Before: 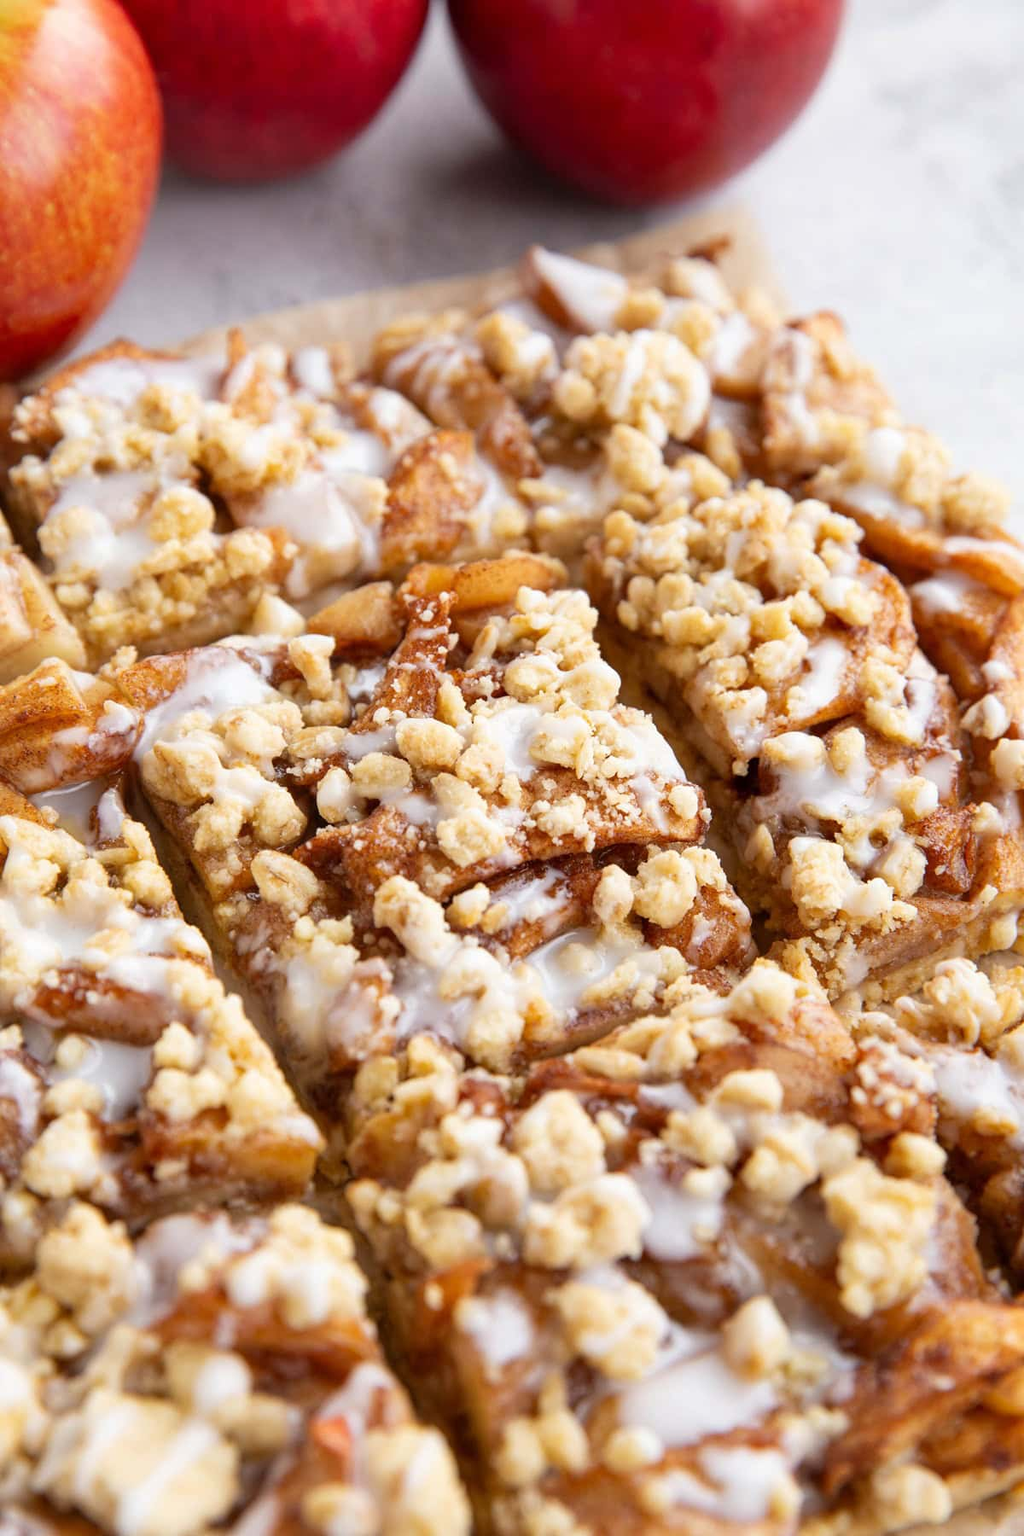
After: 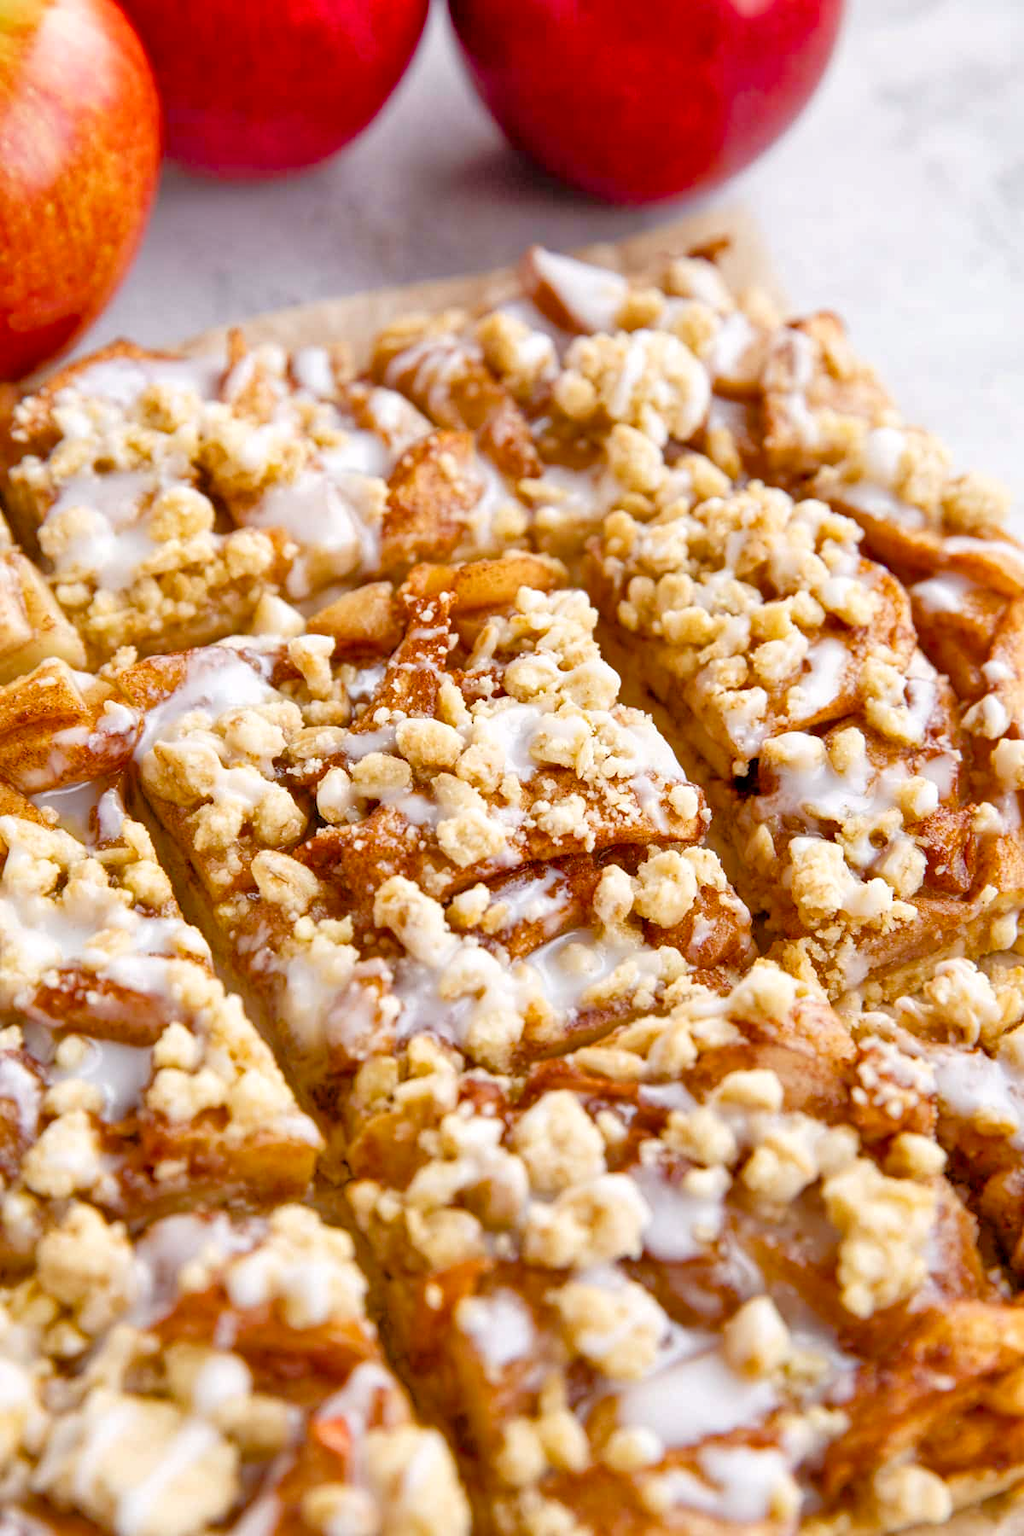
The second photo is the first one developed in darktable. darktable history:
tone equalizer: -7 EV 0.156 EV, -6 EV 0.638 EV, -5 EV 1.15 EV, -4 EV 1.33 EV, -3 EV 1.13 EV, -2 EV 0.6 EV, -1 EV 0.149 EV
local contrast: highlights 101%, shadows 97%, detail 120%, midtone range 0.2
color balance rgb: highlights gain › chroma 0.281%, highlights gain › hue 332.92°, perceptual saturation grading › global saturation 23.213%, perceptual saturation grading › highlights -23.348%, perceptual saturation grading › mid-tones 23.886%, perceptual saturation grading › shadows 39.04%
